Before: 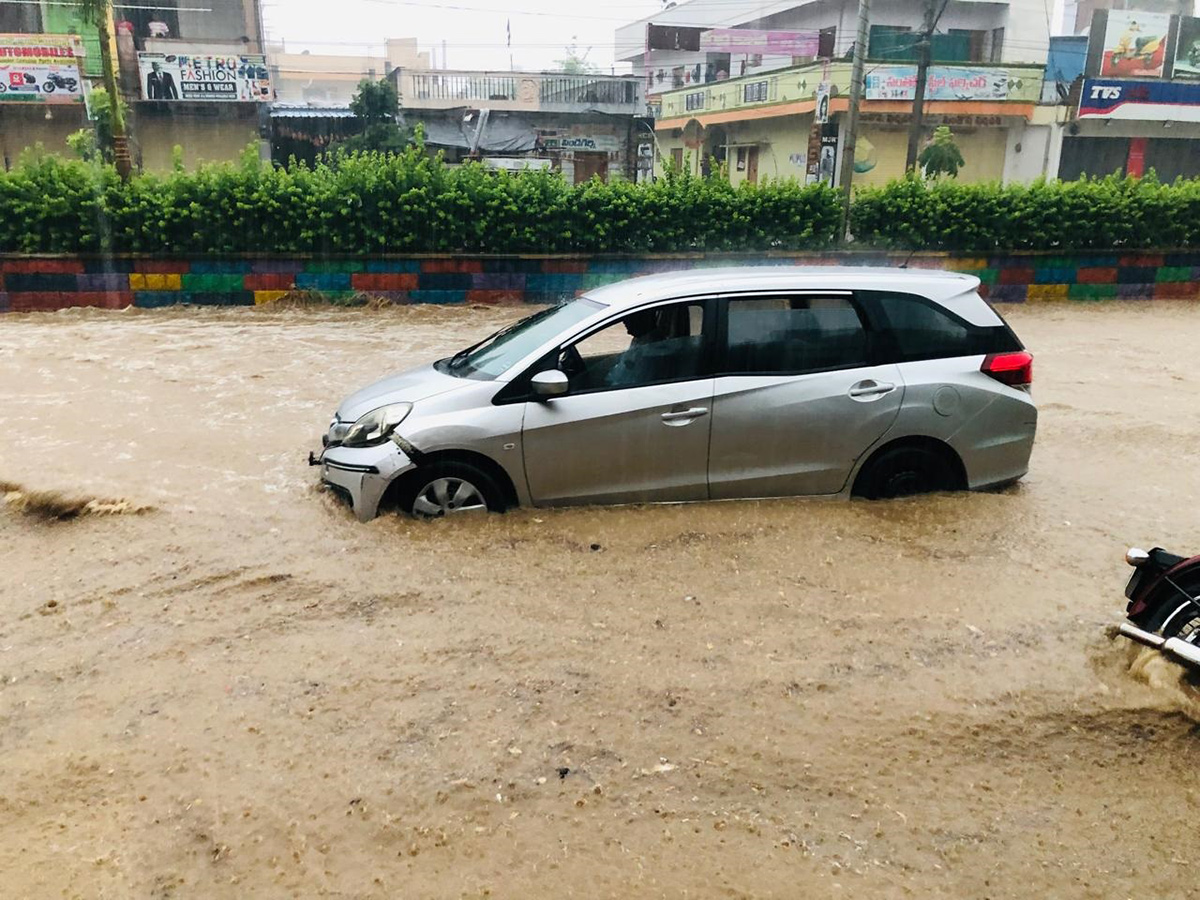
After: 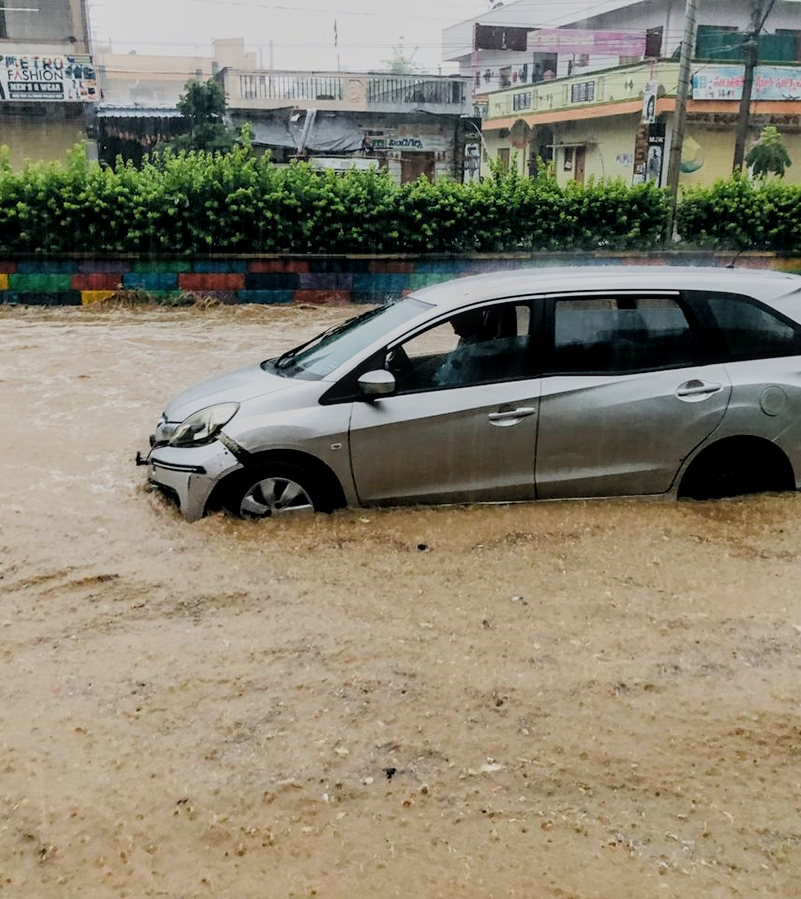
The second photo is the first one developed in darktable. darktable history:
crop and rotate: left 14.459%, right 18.736%
local contrast: detail 130%
exposure: black level correction 0, exposure 0 EV, compensate highlight preservation false
filmic rgb: black relative exposure -7.65 EV, white relative exposure 4.56 EV, threshold 5.94 EV, hardness 3.61, enable highlight reconstruction true
